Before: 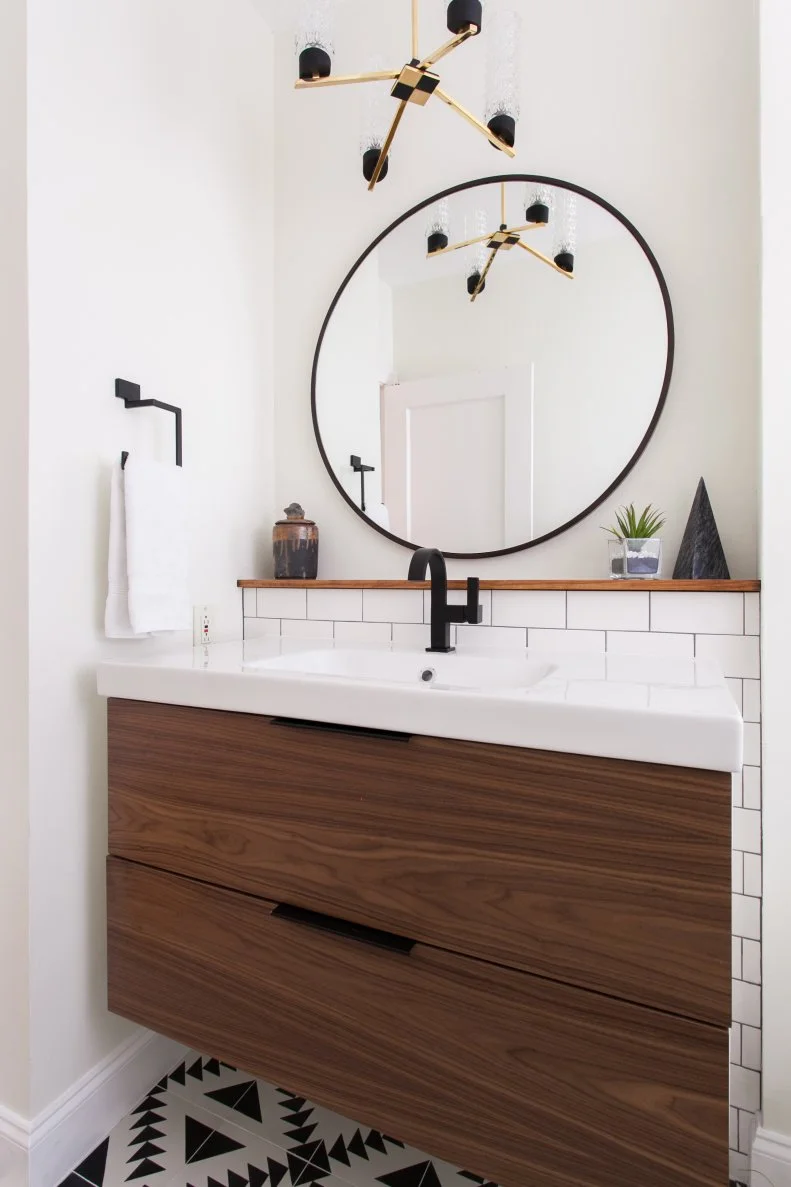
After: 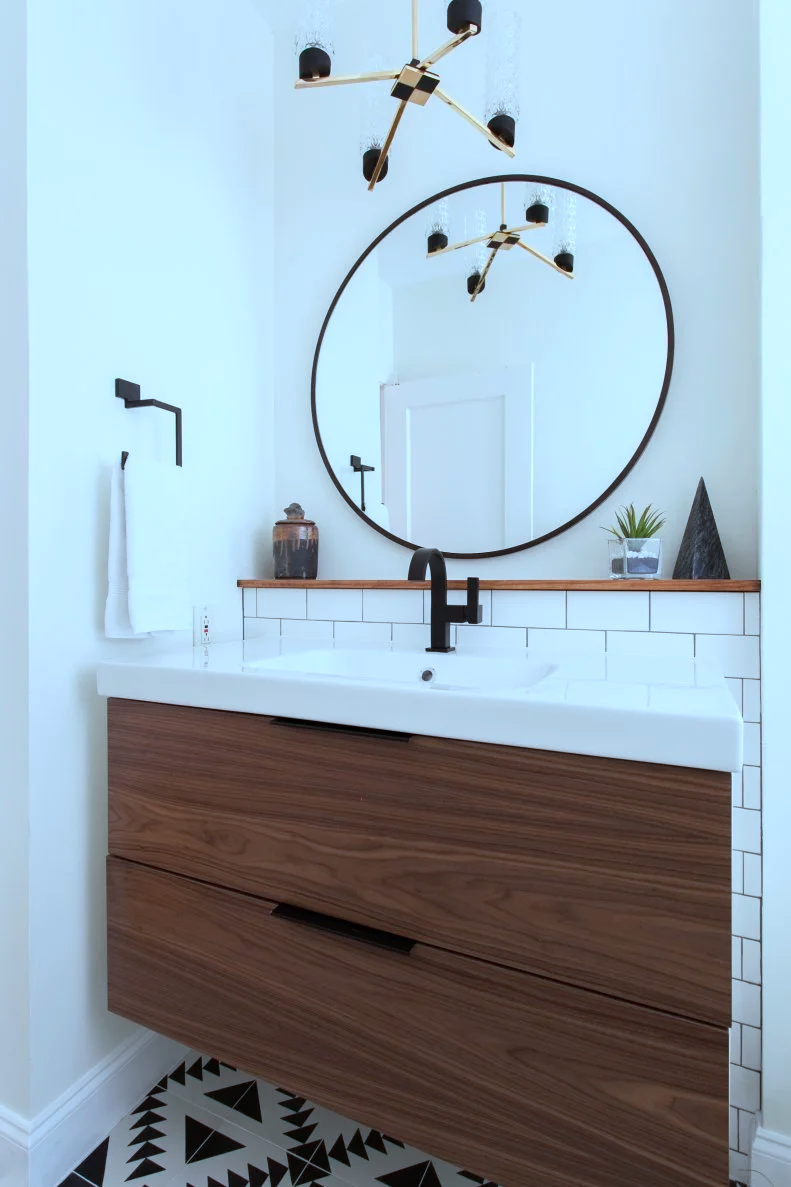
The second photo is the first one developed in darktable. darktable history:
color correction: highlights a* -10.62, highlights b* -19.69
